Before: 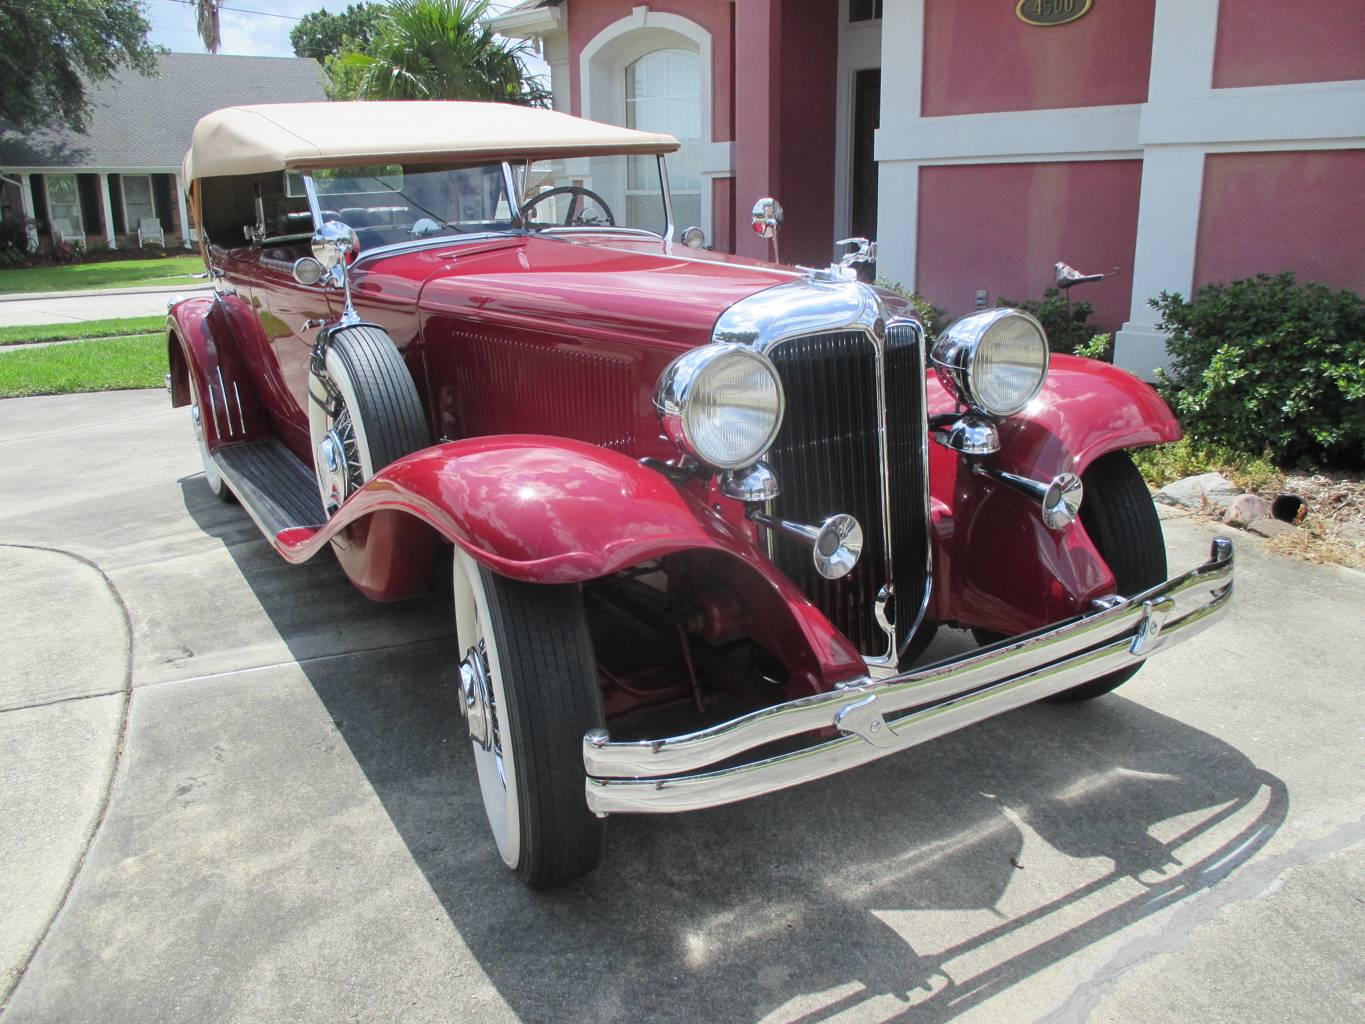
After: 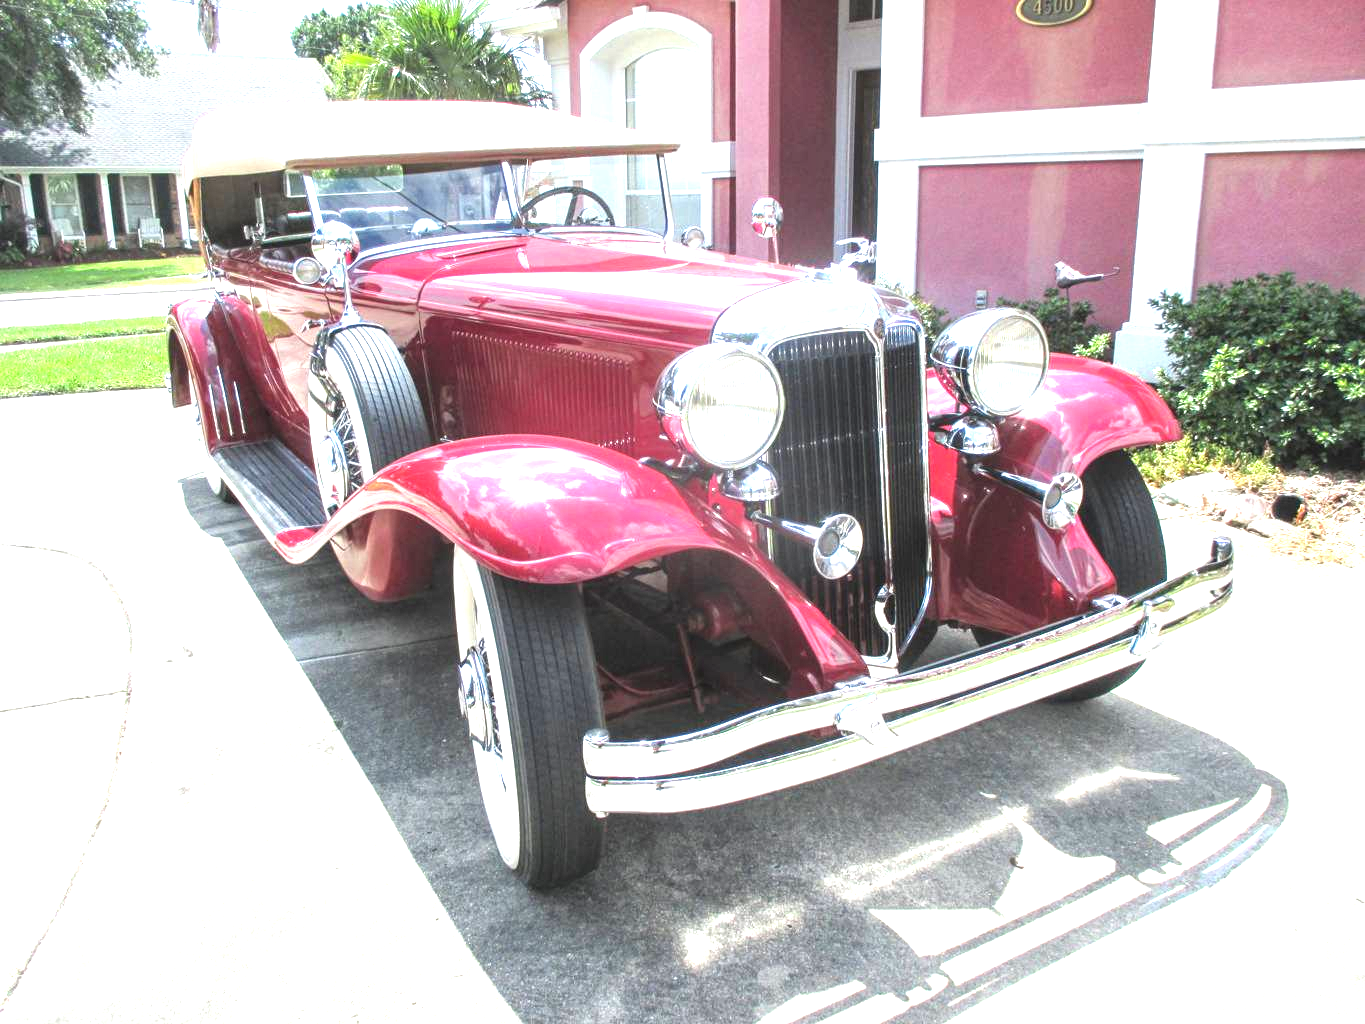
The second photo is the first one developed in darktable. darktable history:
local contrast: on, module defaults
exposure: black level correction 0, exposure 1.541 EV, compensate exposure bias true, compensate highlight preservation false
